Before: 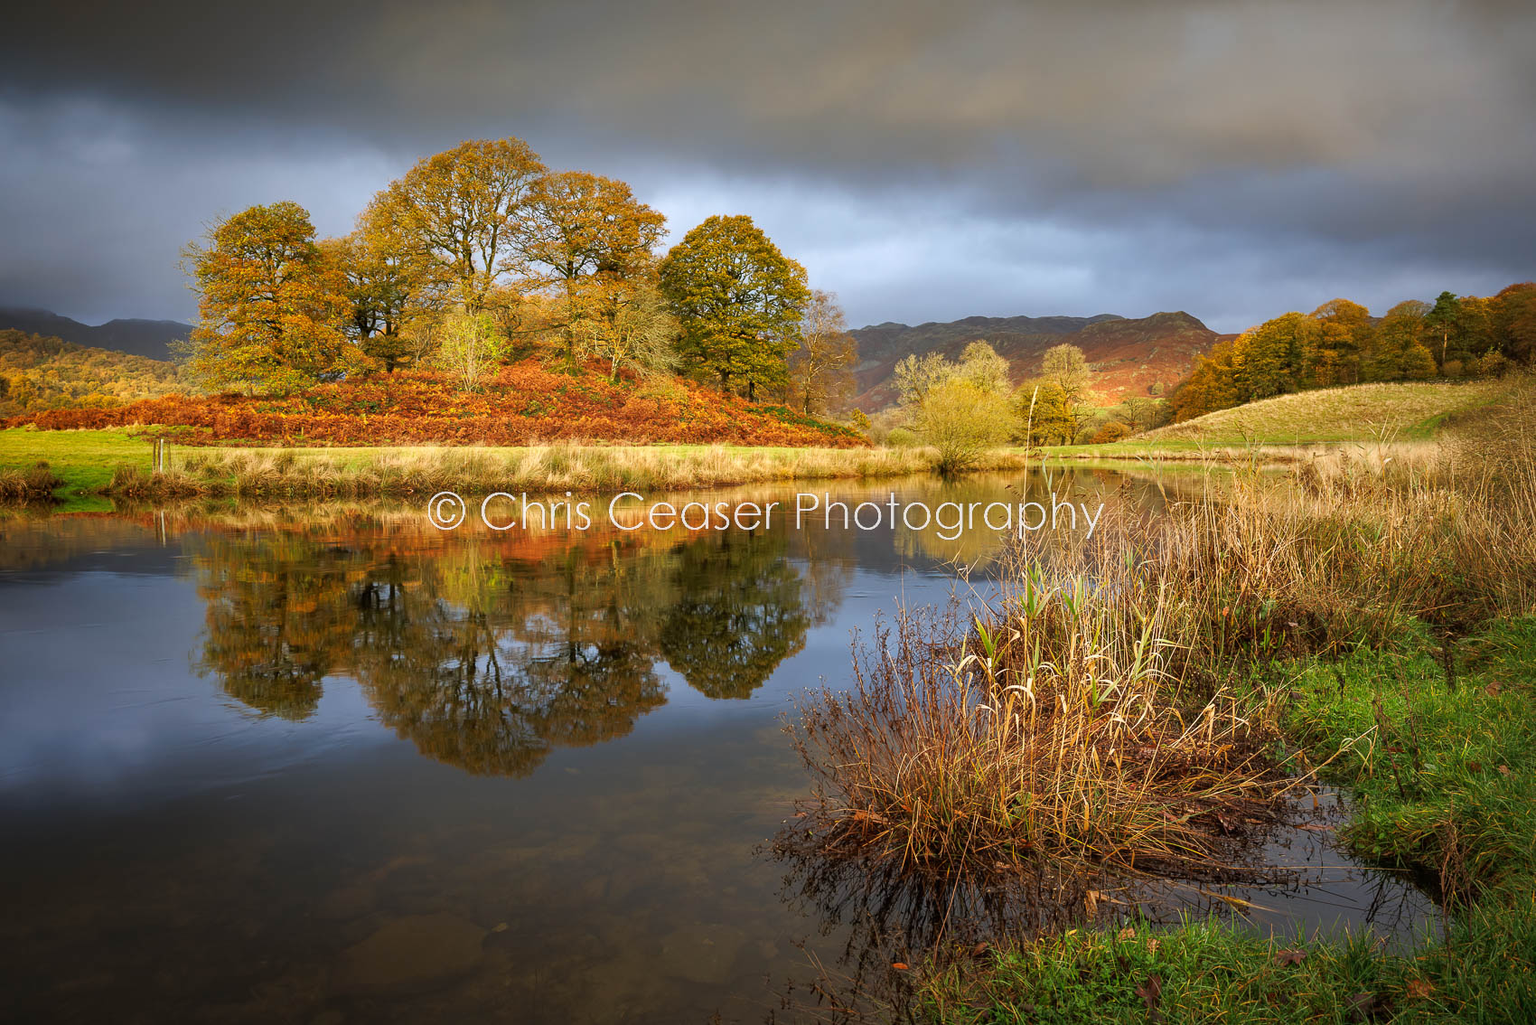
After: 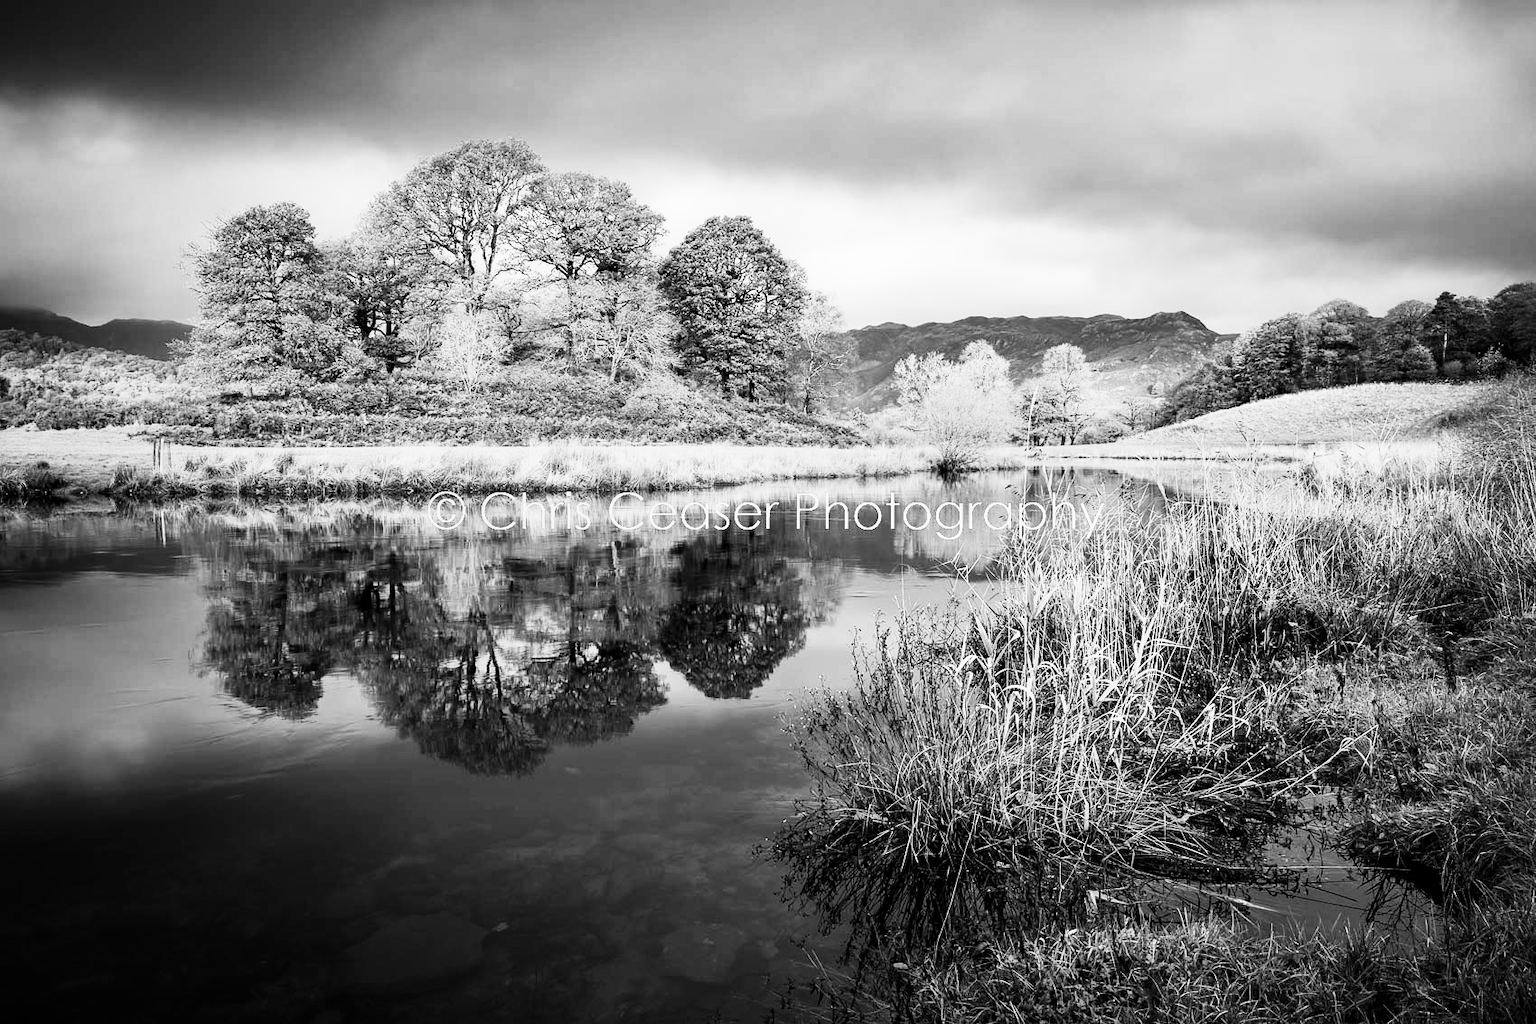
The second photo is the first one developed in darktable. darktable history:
contrast brightness saturation: contrast 0.24, brightness -0.24, saturation 0.14
base curve: curves: ch0 [(0, 0) (0.012, 0.01) (0.073, 0.168) (0.31, 0.711) (0.645, 0.957) (1, 1)], preserve colors none
monochrome: a 1.94, b -0.638
